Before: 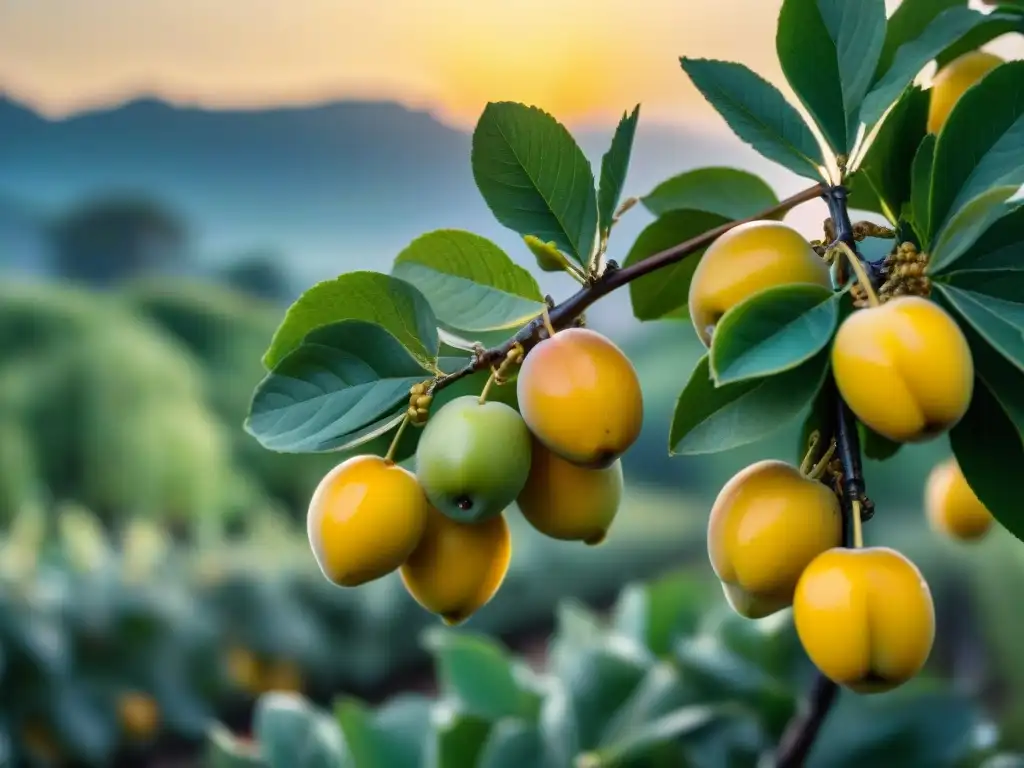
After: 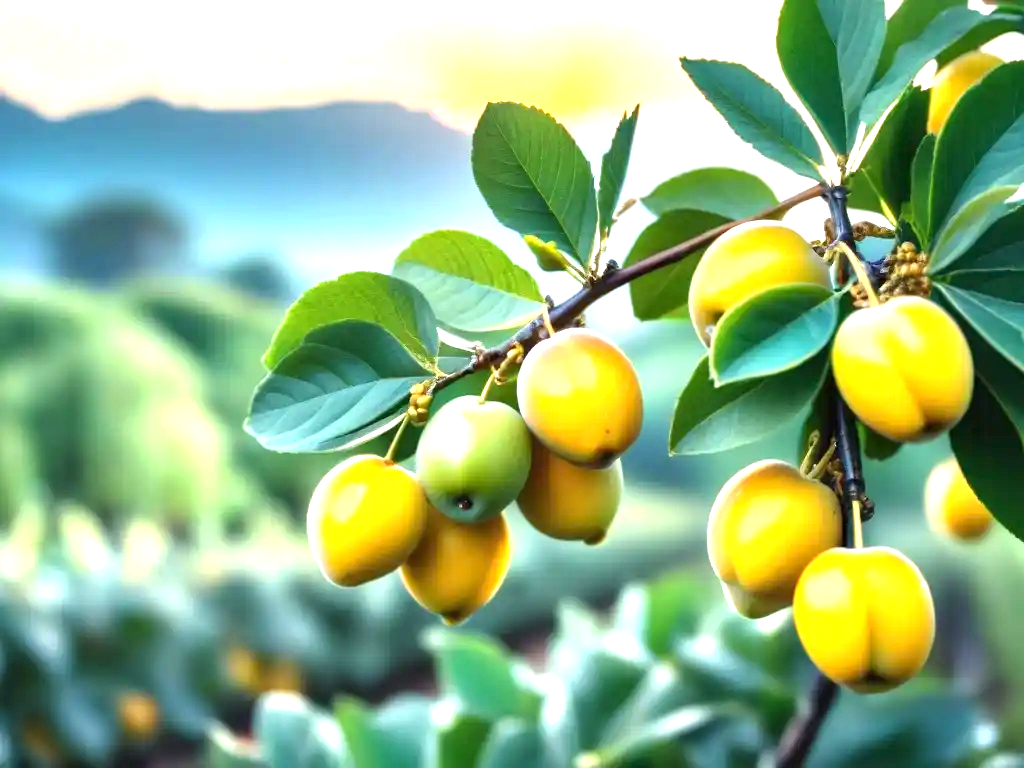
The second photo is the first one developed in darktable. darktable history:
exposure: black level correction 0, exposure 1.524 EV, compensate highlight preservation false
